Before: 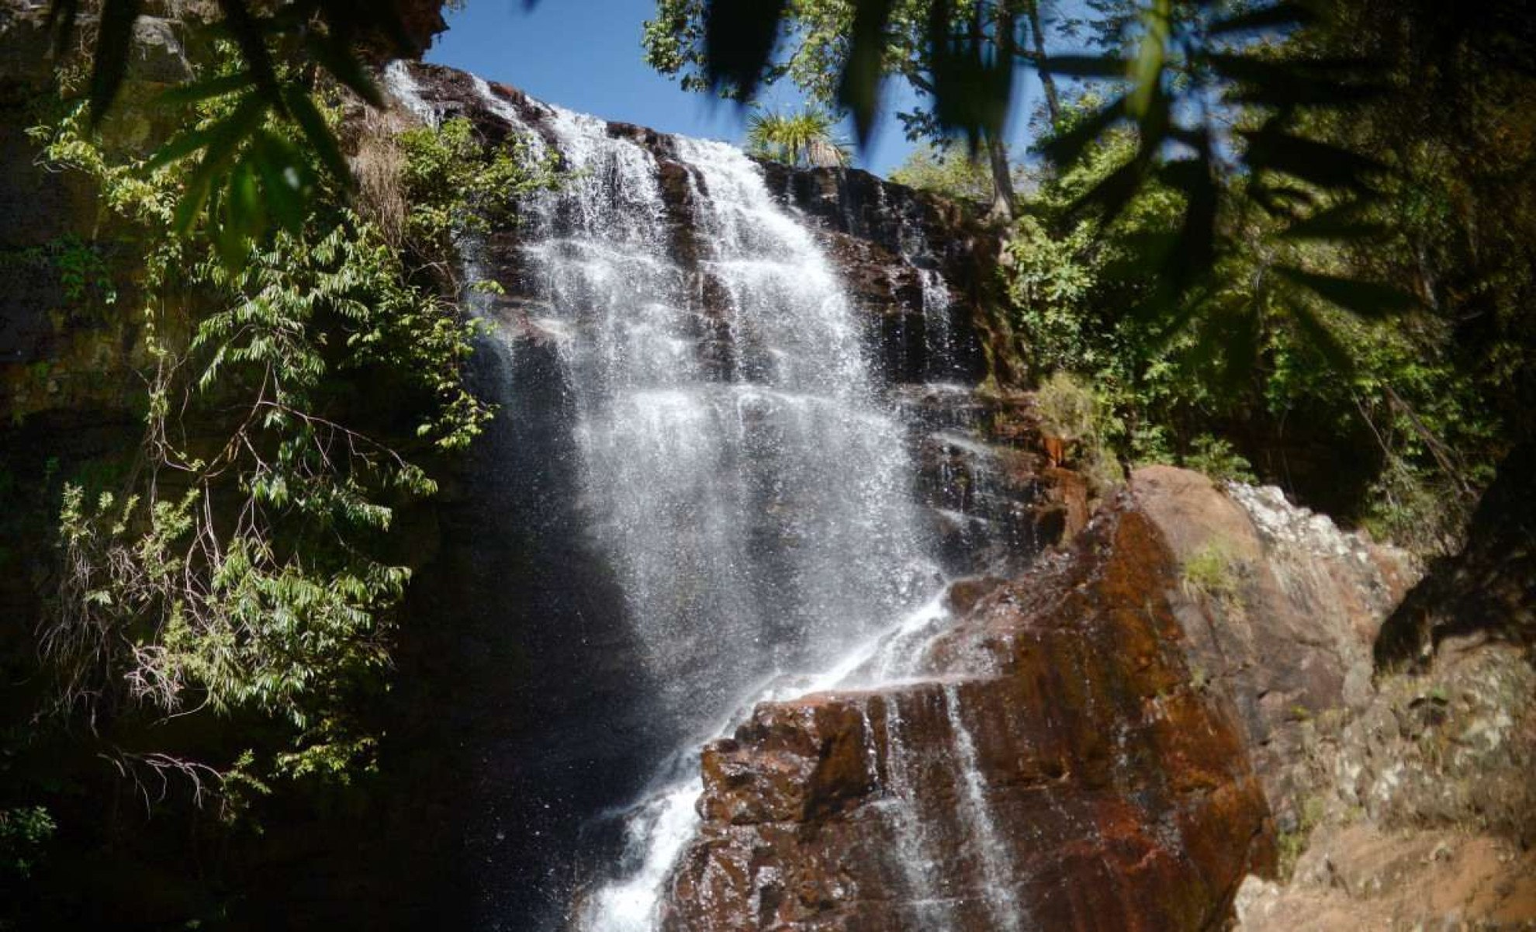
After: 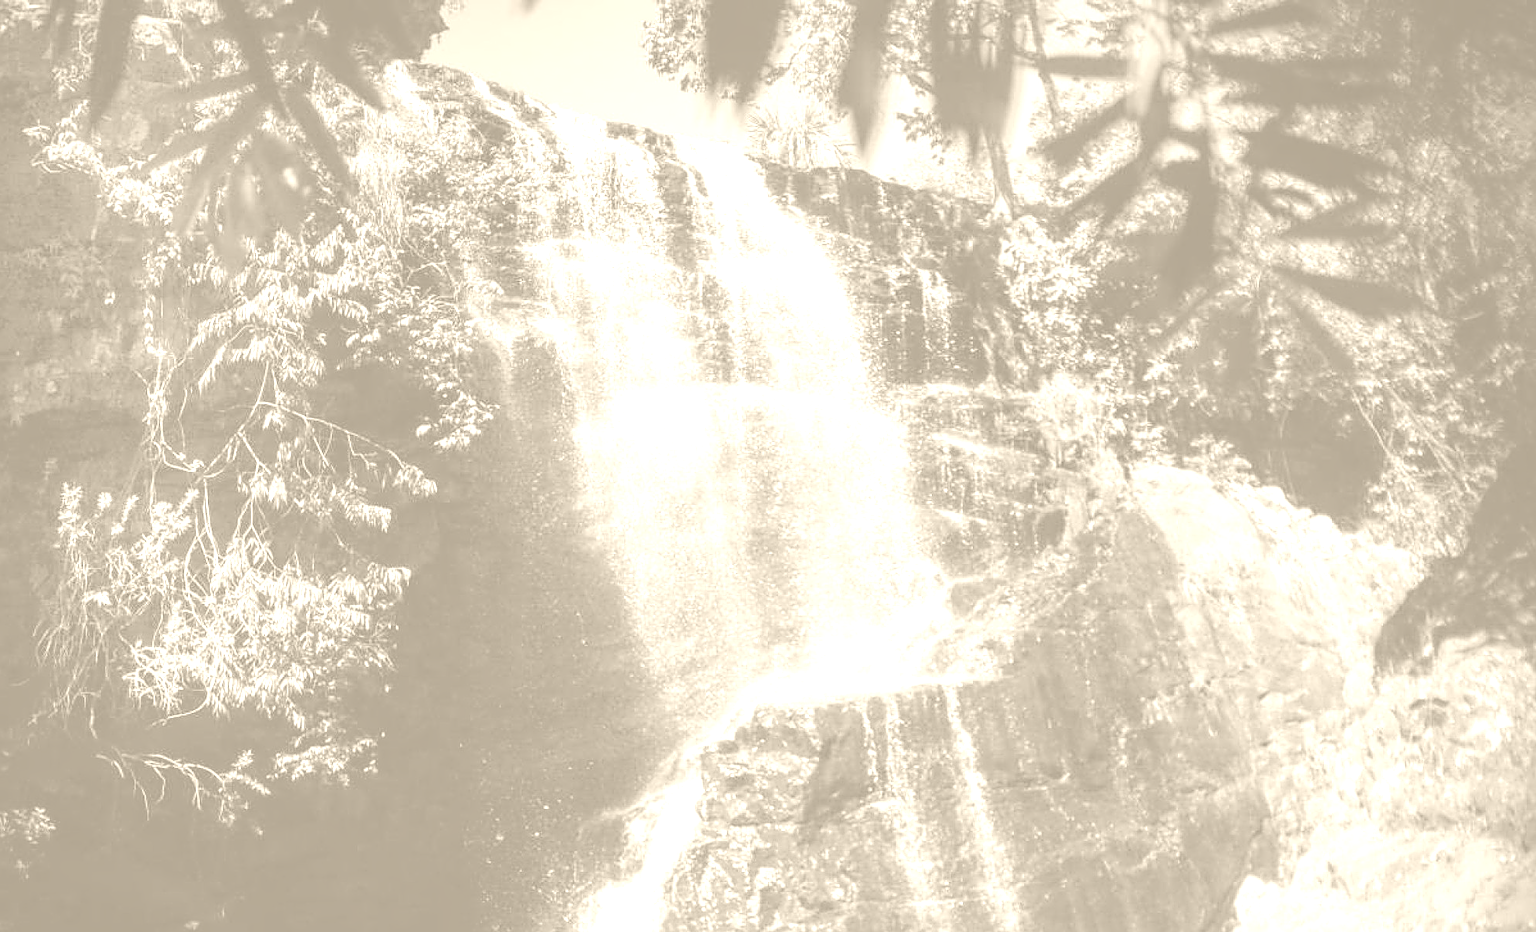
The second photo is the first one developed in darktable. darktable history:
contrast equalizer: y [[0.5 ×4, 0.524, 0.59], [0.5 ×6], [0.5 ×6], [0, 0, 0, 0.01, 0.045, 0.012], [0, 0, 0, 0.044, 0.195, 0.131]]
exposure: black level correction 0, exposure 0.5 EV, compensate exposure bias true, compensate highlight preservation false
sharpen: radius 1.559, amount 0.373, threshold 1.271
crop and rotate: left 0.126%
local contrast: on, module defaults
colorize: hue 36°, saturation 71%, lightness 80.79%
